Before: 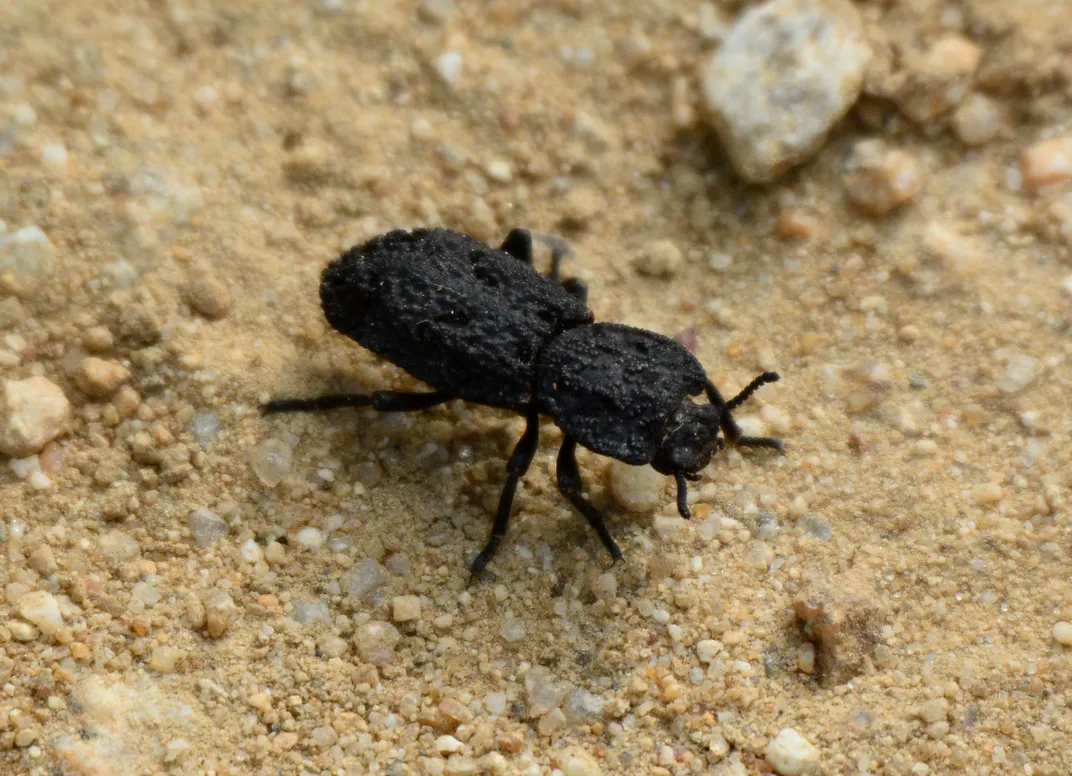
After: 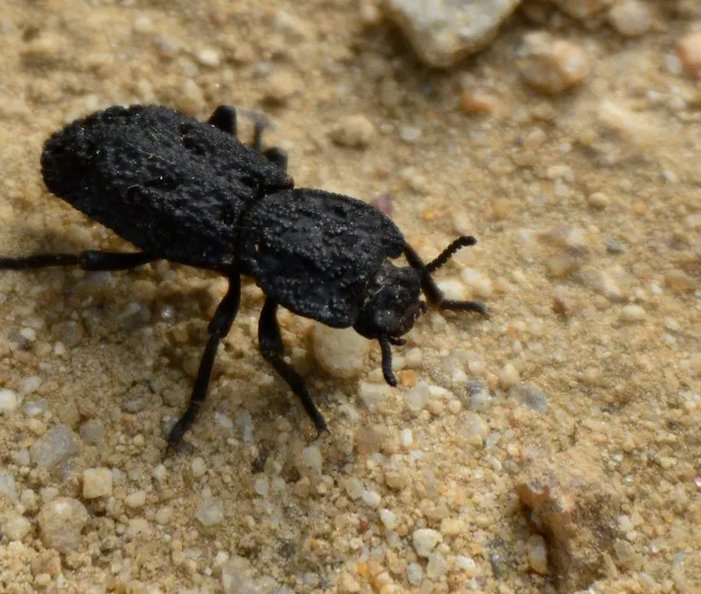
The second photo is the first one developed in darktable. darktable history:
rotate and perspective: rotation 0.72°, lens shift (vertical) -0.352, lens shift (horizontal) -0.051, crop left 0.152, crop right 0.859, crop top 0.019, crop bottom 0.964
shadows and highlights: radius 118.69, shadows 42.21, highlights -61.56, soften with gaussian
crop and rotate: left 20.74%, top 7.912%, right 0.375%, bottom 13.378%
